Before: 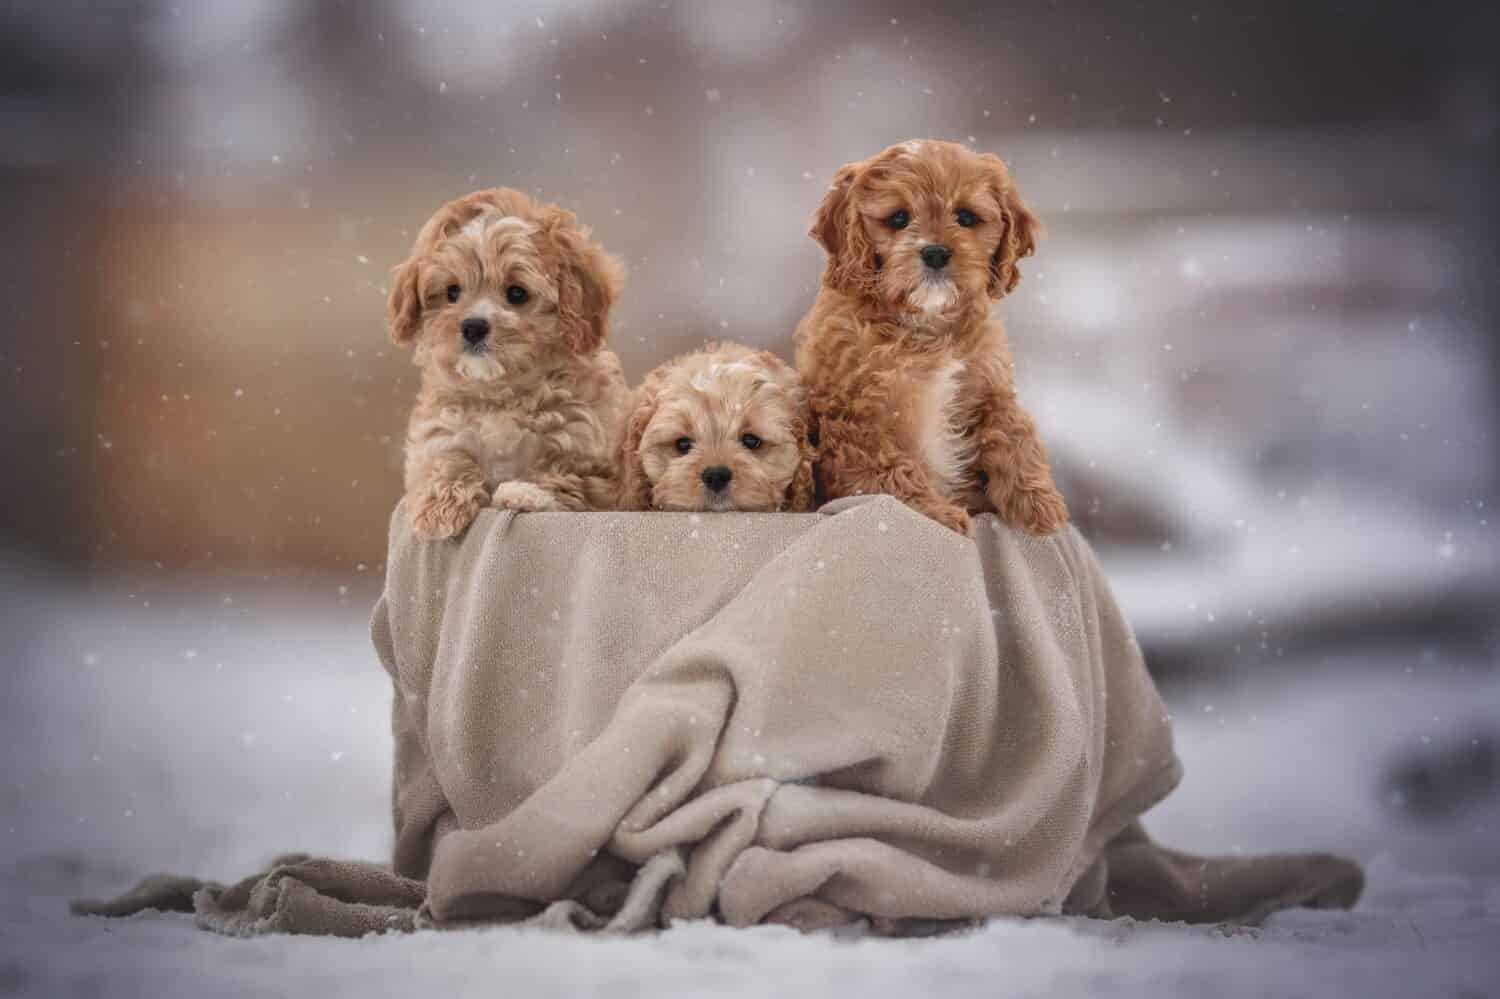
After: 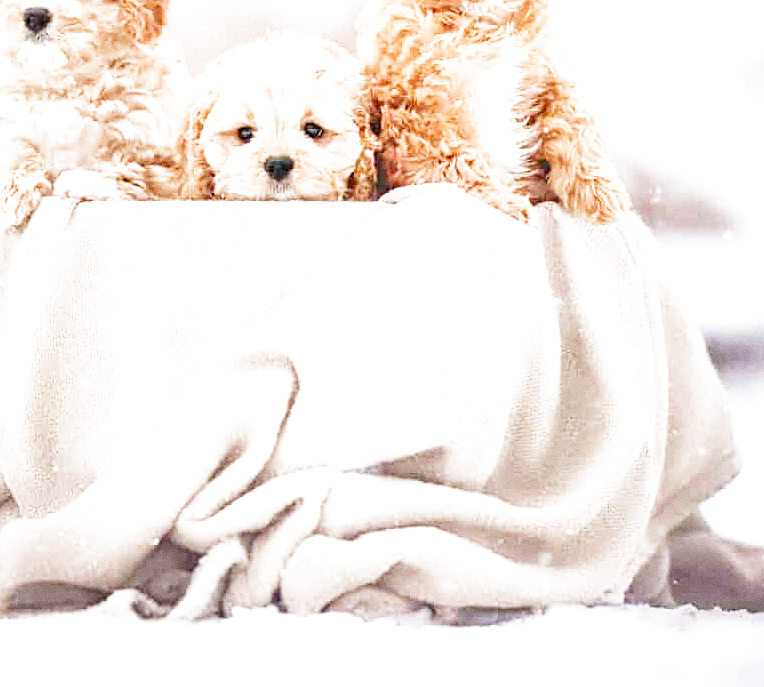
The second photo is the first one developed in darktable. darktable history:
exposure: black level correction 0, exposure 1.9 EV, compensate highlight preservation false
sharpen: on, module defaults
grain: coarseness 0.09 ISO
crop and rotate: left 29.237%, top 31.152%, right 19.807%
filmic rgb: middle gray luminance 12.74%, black relative exposure -10.13 EV, white relative exposure 3.47 EV, threshold 6 EV, target black luminance 0%, hardness 5.74, latitude 44.69%, contrast 1.221, highlights saturation mix 5%, shadows ↔ highlights balance 26.78%, add noise in highlights 0, preserve chrominance no, color science v3 (2019), use custom middle-gray values true, iterations of high-quality reconstruction 0, contrast in highlights soft, enable highlight reconstruction true
